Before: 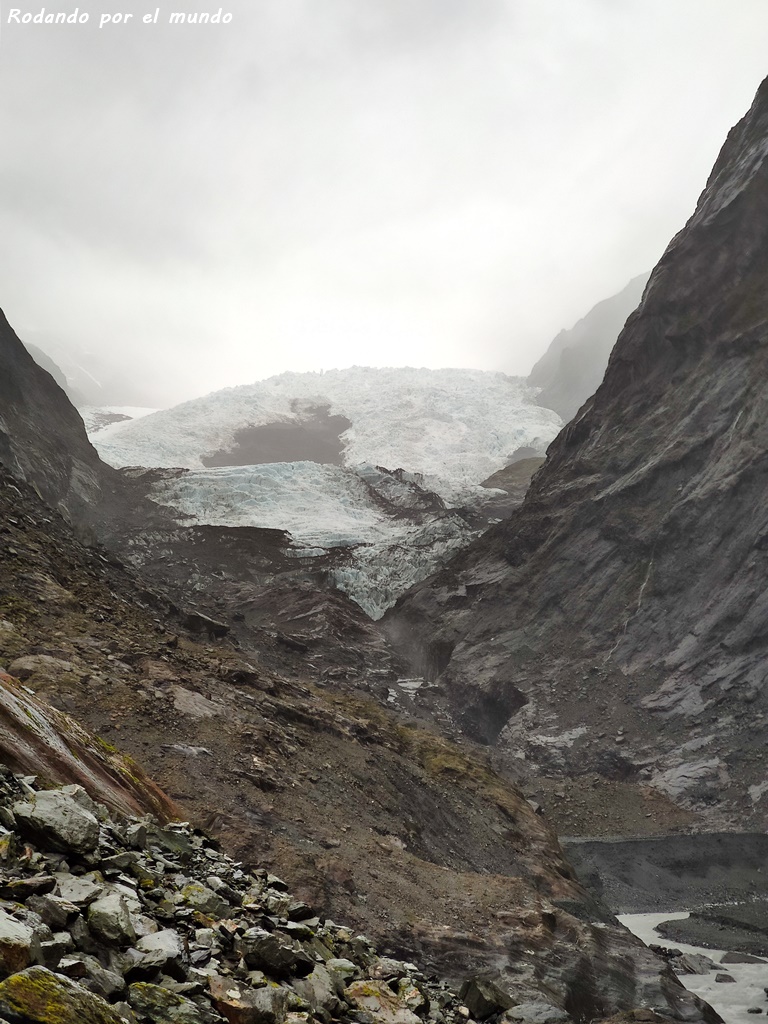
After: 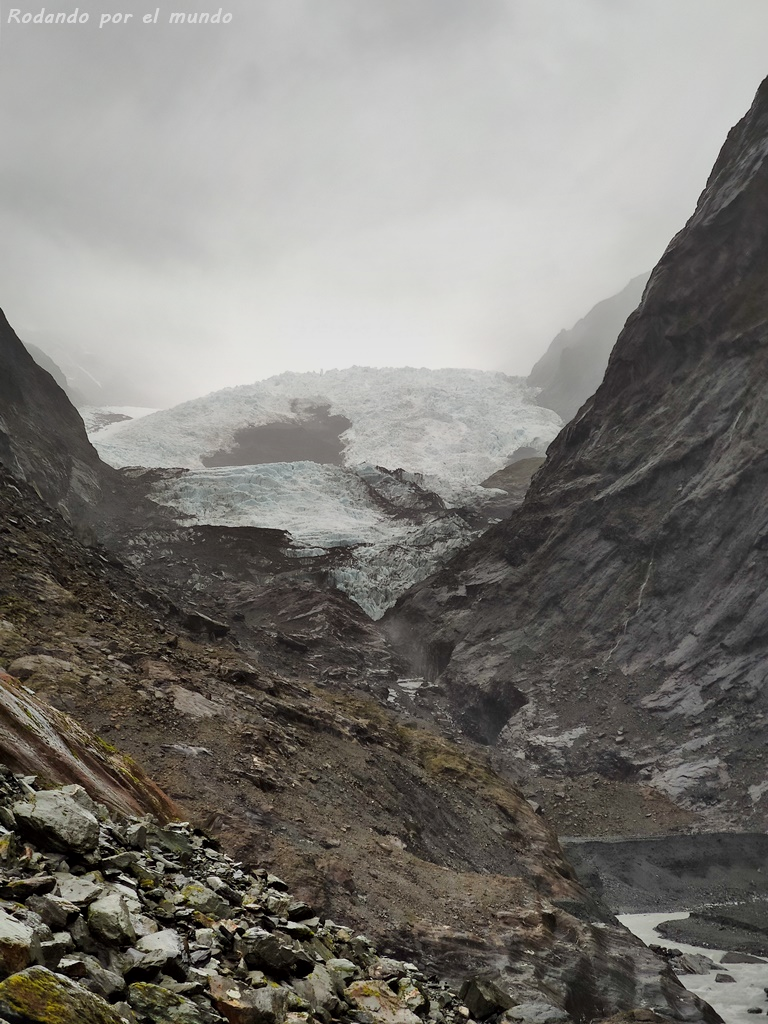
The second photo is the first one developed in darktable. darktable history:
local contrast: mode bilateral grid, contrast 20, coarseness 50, detail 120%, midtone range 0.2
graduated density: on, module defaults
